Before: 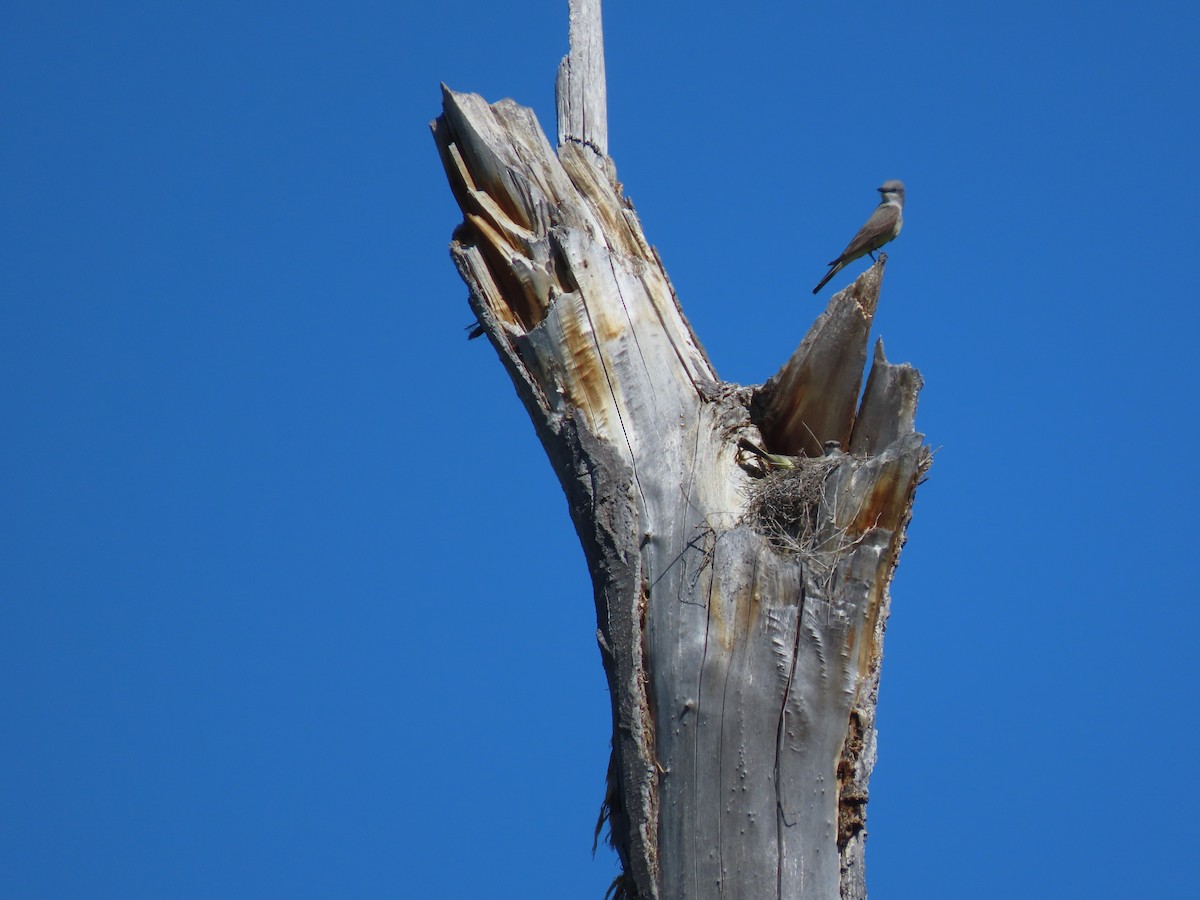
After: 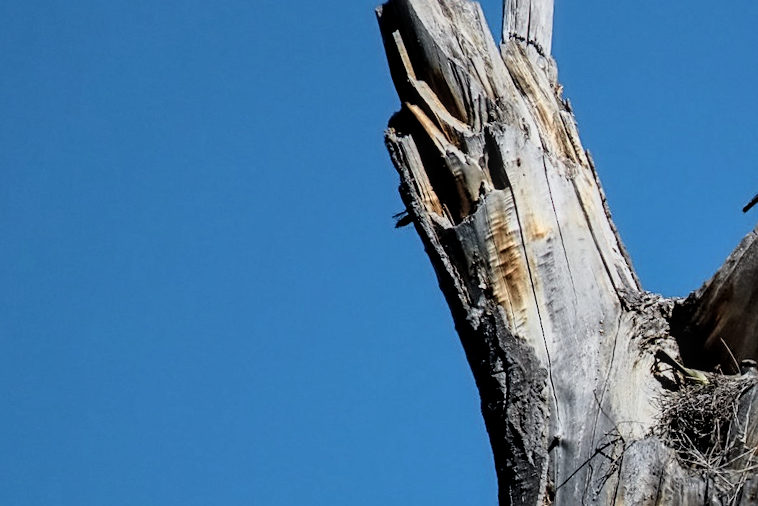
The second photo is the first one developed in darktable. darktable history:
filmic rgb: black relative exposure -5 EV, hardness 2.88, contrast 1.4
crop and rotate: angle -4.99°, left 2.122%, top 6.945%, right 27.566%, bottom 30.519%
sharpen: on, module defaults
contrast equalizer: y [[0.5 ×6], [0.5 ×6], [0.5 ×6], [0 ×6], [0, 0, 0, 0.581, 0.011, 0]]
local contrast: on, module defaults
exposure: black level correction 0.001, exposure 0.014 EV, compensate highlight preservation false
contrast brightness saturation: contrast 0.05
color zones: curves: ch0 [(0.018, 0.548) (0.224, 0.64) (0.425, 0.447) (0.675, 0.575) (0.732, 0.579)]; ch1 [(0.066, 0.487) (0.25, 0.5) (0.404, 0.43) (0.75, 0.421) (0.956, 0.421)]; ch2 [(0.044, 0.561) (0.215, 0.465) (0.399, 0.544) (0.465, 0.548) (0.614, 0.447) (0.724, 0.43) (0.882, 0.623) (0.956, 0.632)]
